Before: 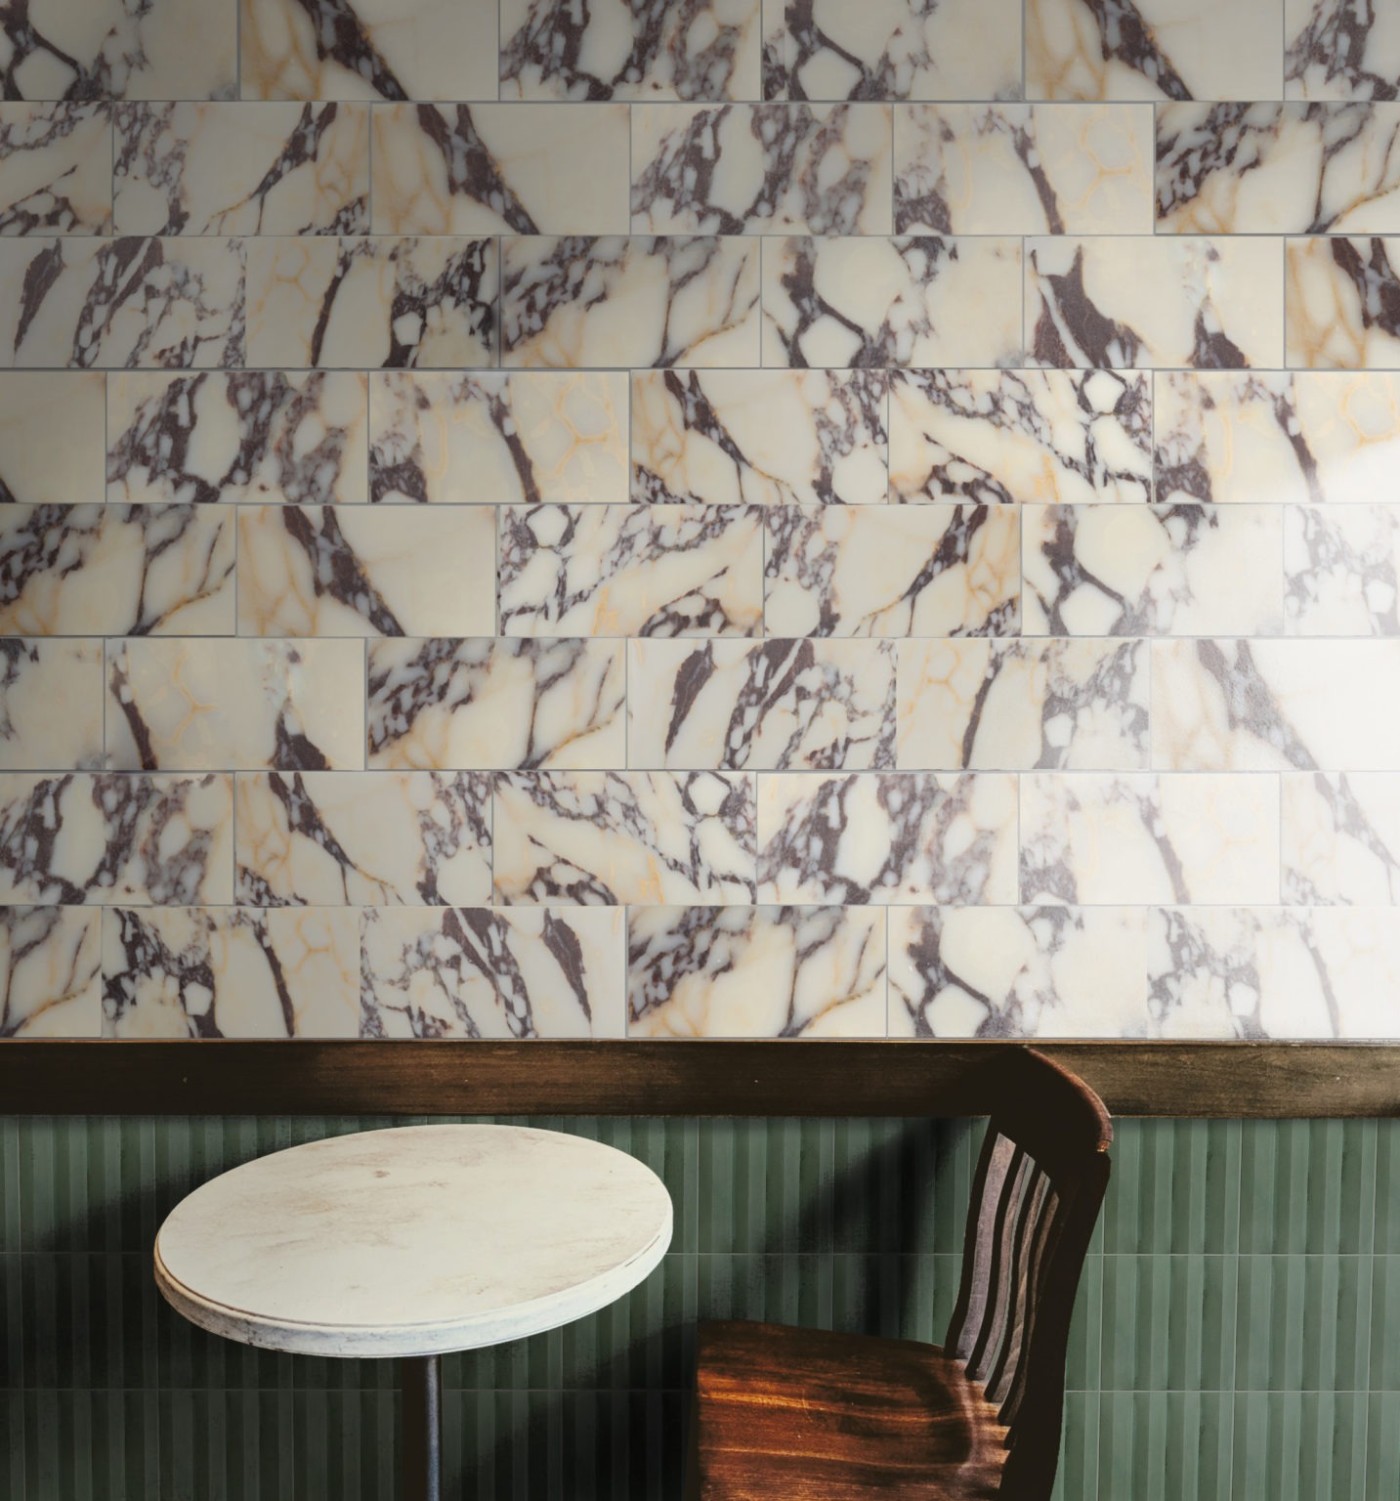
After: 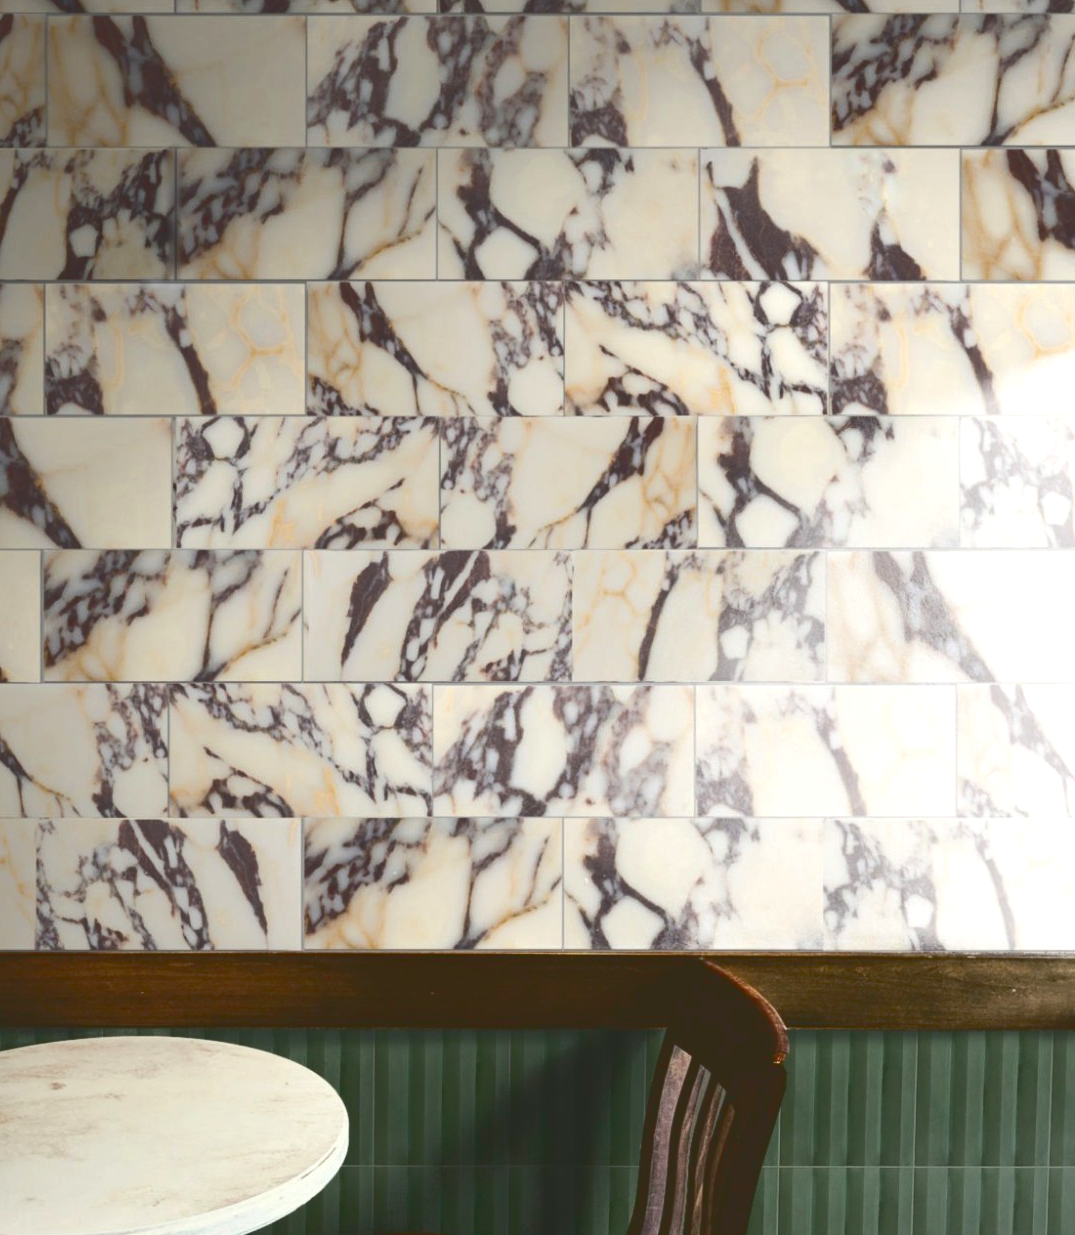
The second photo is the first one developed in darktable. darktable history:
tone curve: curves: ch0 [(0, 0.142) (0.384, 0.314) (0.752, 0.711) (0.991, 0.95)]; ch1 [(0.006, 0.129) (0.346, 0.384) (1, 1)]; ch2 [(0.003, 0.057) (0.261, 0.248) (1, 1)], color space Lab, linked channels, preserve colors none
crop: left 23.214%, top 5.923%, bottom 11.746%
color balance rgb: global offset › luminance 0.467%, perceptual saturation grading › global saturation 20%, perceptual saturation grading › highlights -25.208%, perceptual saturation grading › shadows 49.371%, global vibrance 25.094%, contrast 19.428%
